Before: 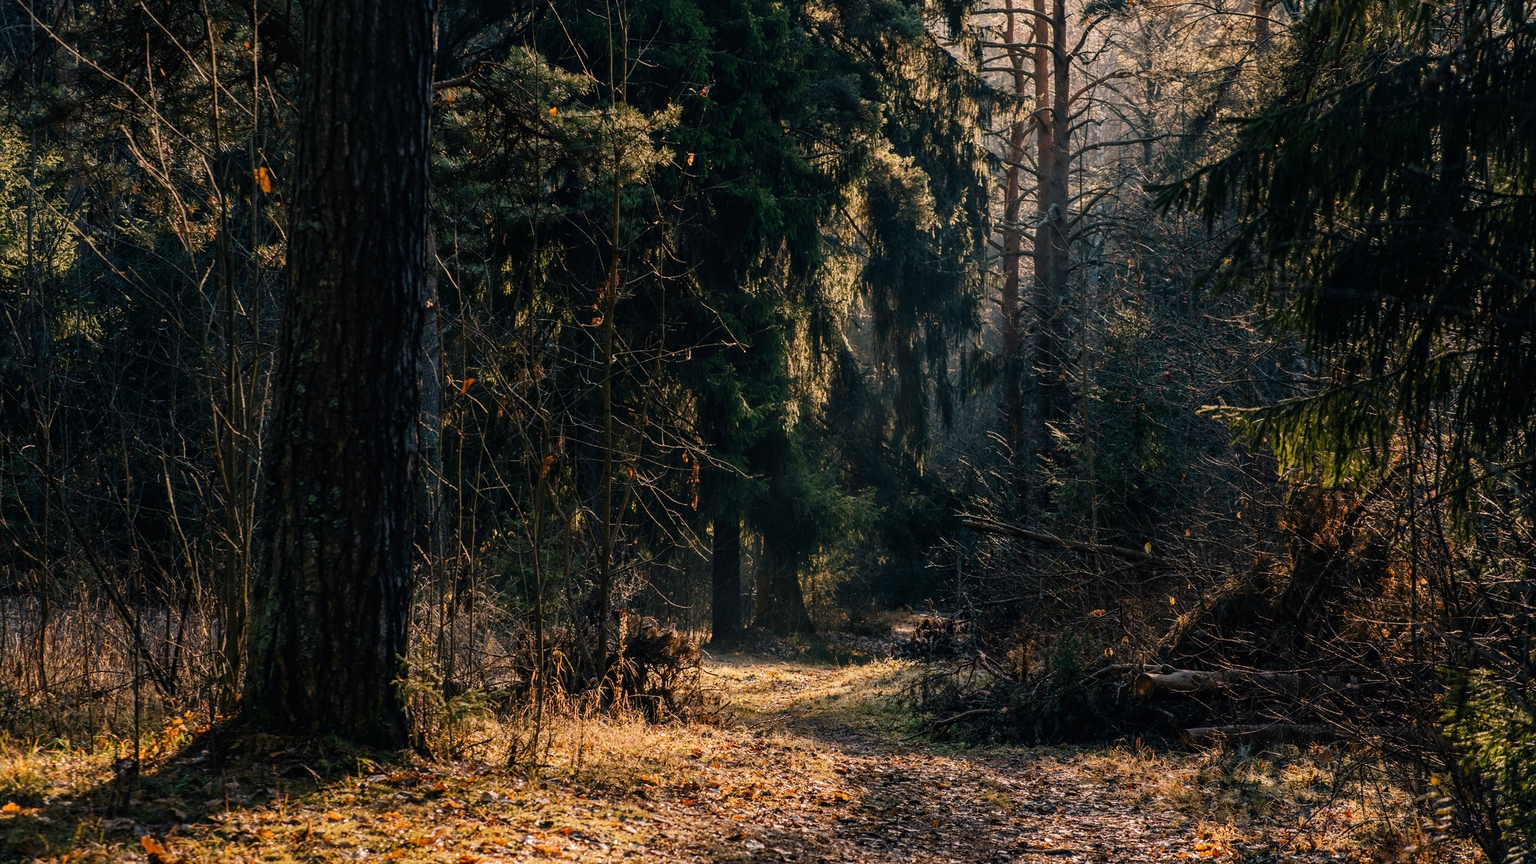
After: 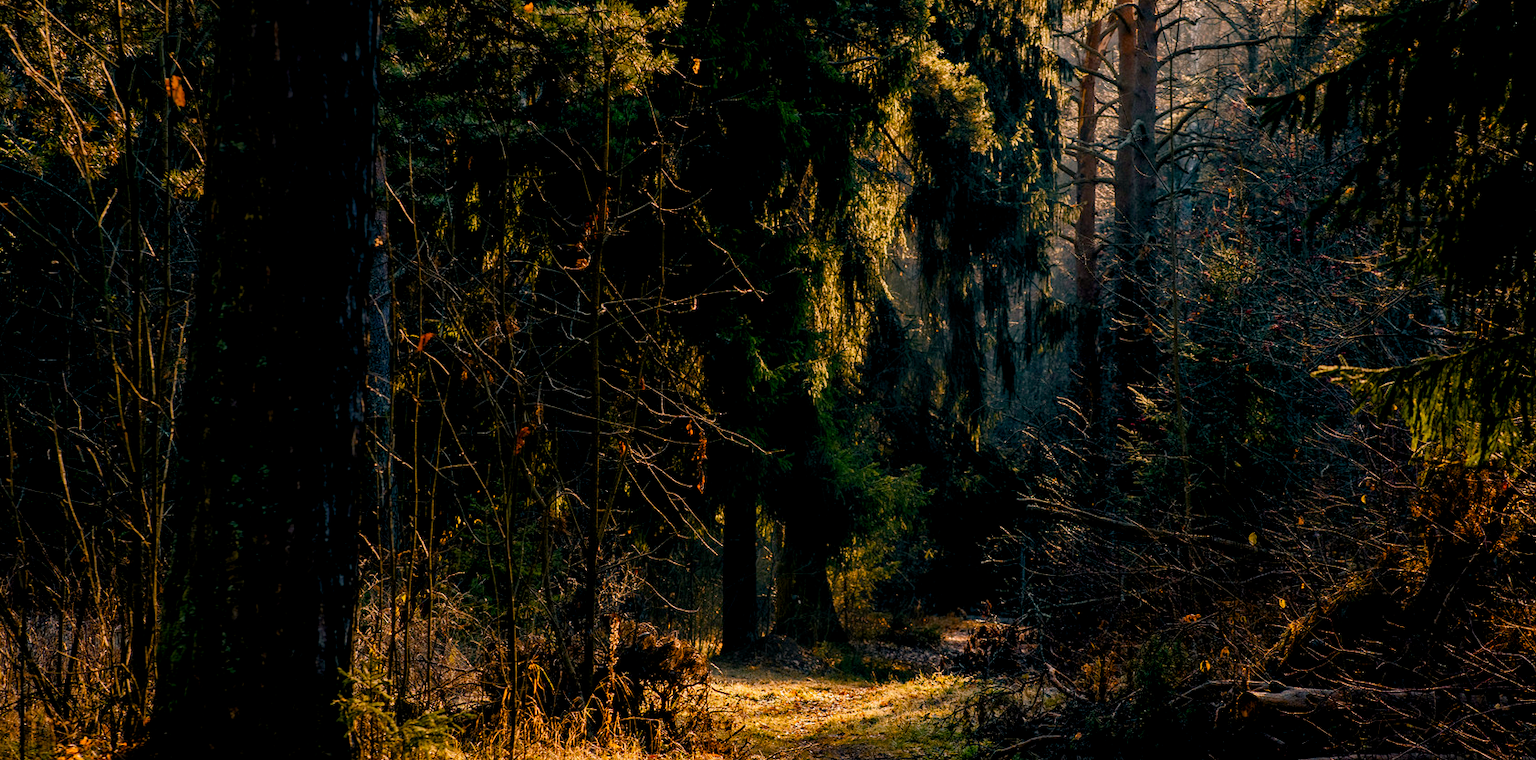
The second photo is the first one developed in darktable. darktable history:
crop: left 7.745%, top 12.164%, right 10.054%, bottom 15.468%
color balance rgb: power › luminance -3.76%, power › chroma 0.552%, power › hue 40.96°, global offset › luminance -0.855%, linear chroma grading › global chroma 33.657%, perceptual saturation grading › global saturation 20%, perceptual saturation grading › highlights -25.169%, perceptual saturation grading › shadows 24.699%
